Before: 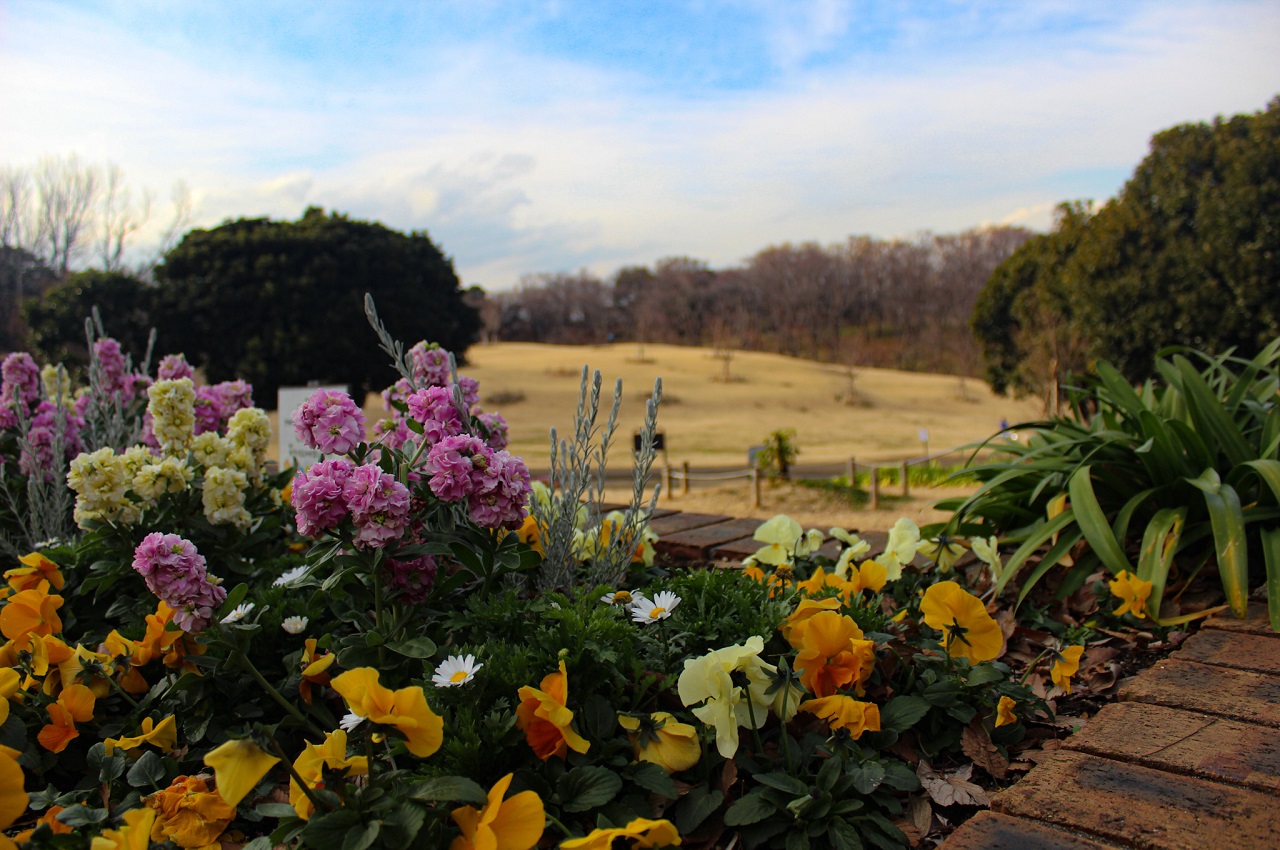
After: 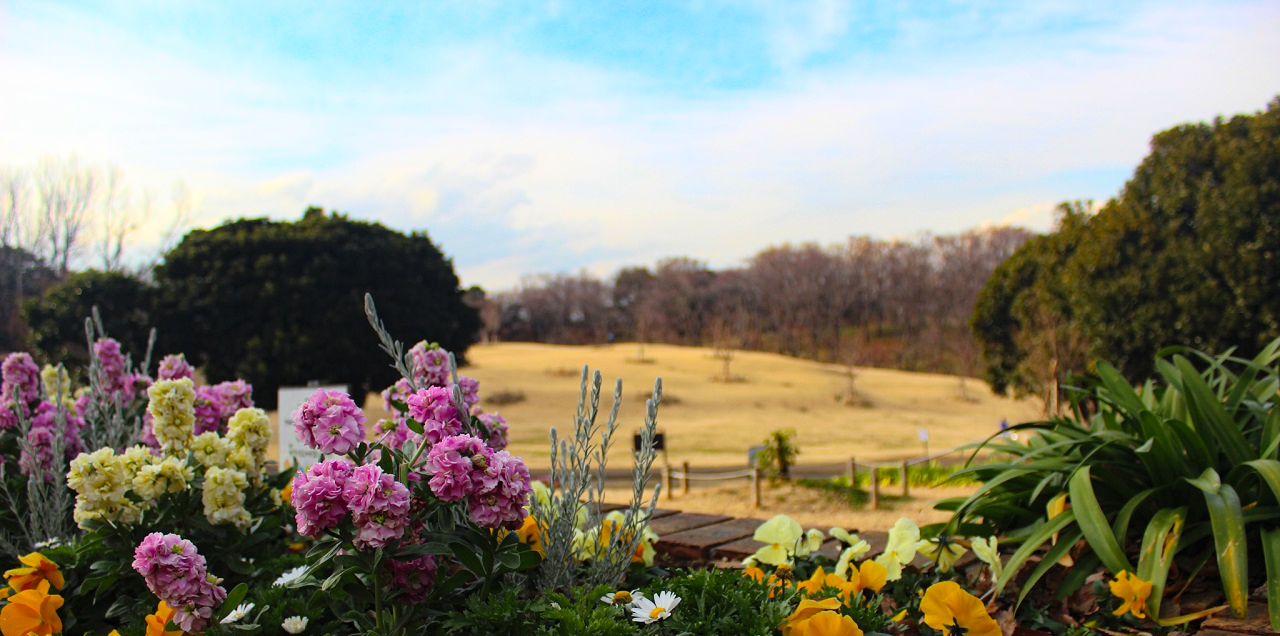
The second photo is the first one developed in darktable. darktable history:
contrast brightness saturation: contrast 0.2, brightness 0.16, saturation 0.22
crop: bottom 24.967%
